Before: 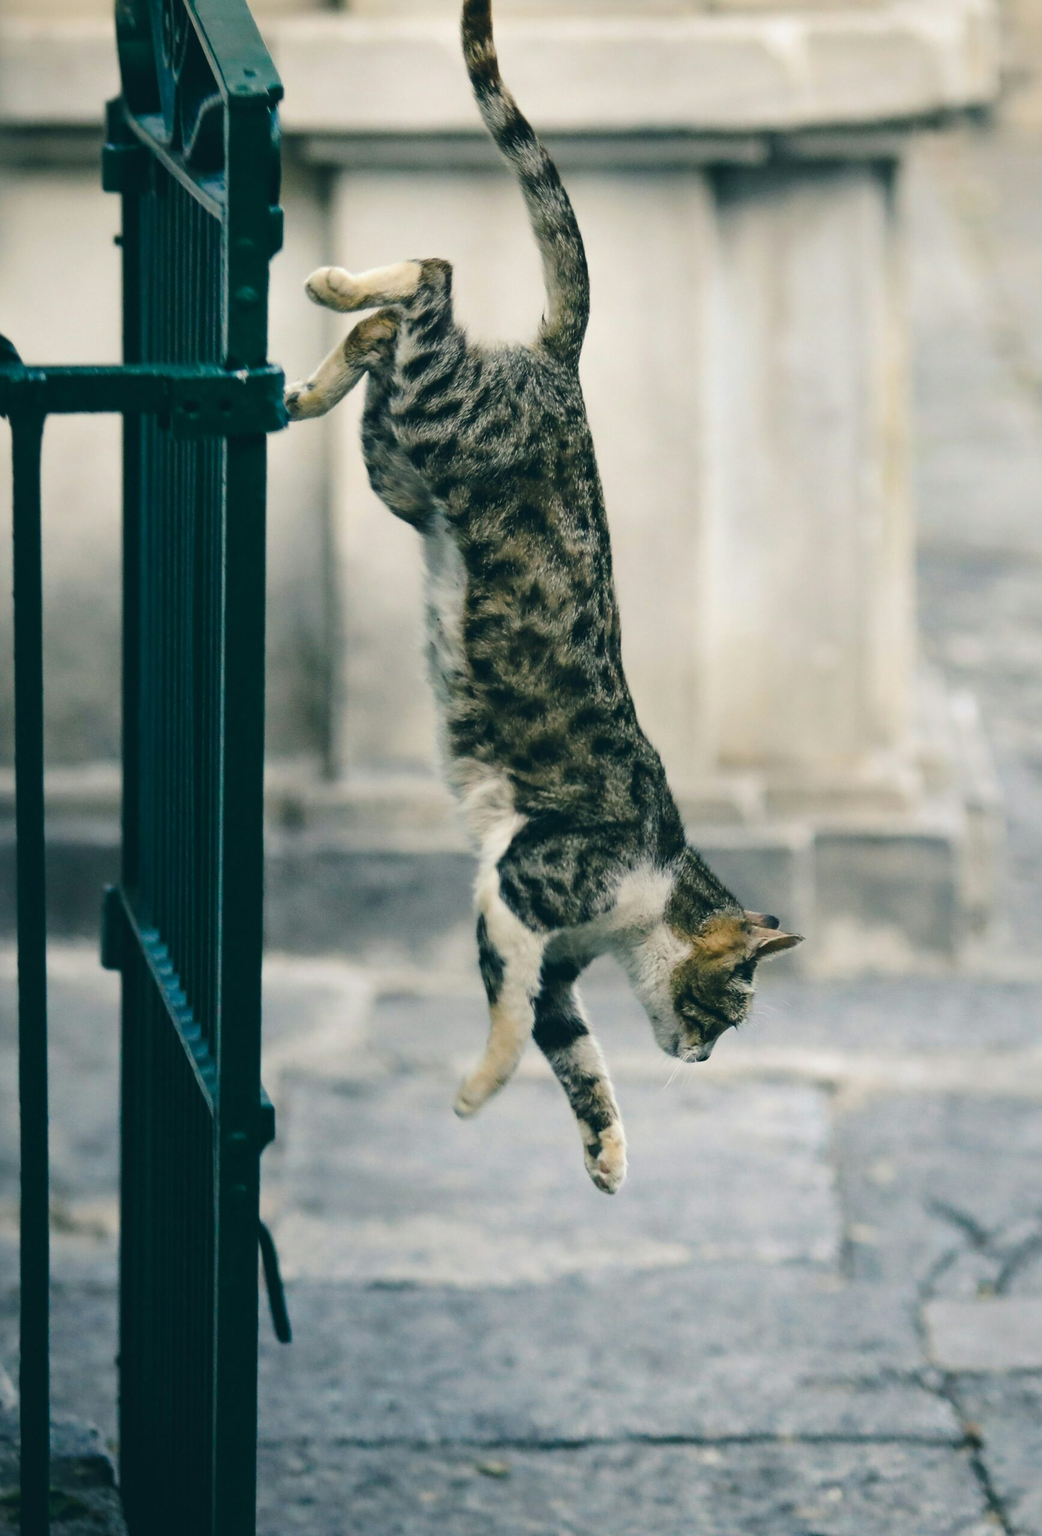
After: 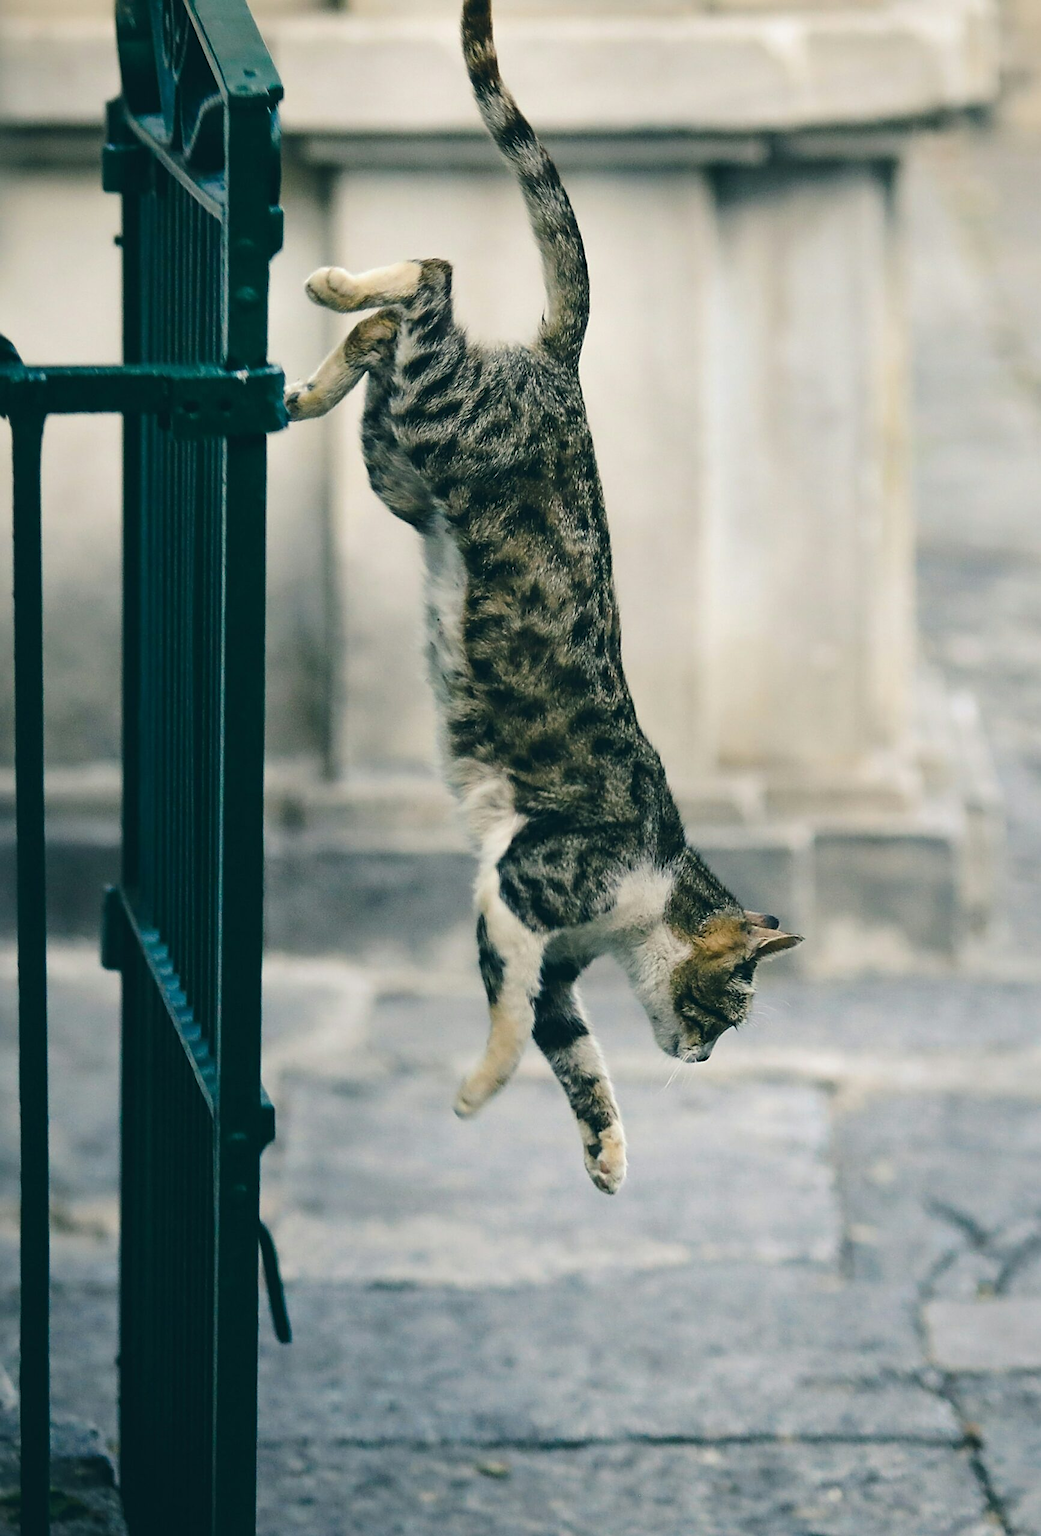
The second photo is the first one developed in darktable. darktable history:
sharpen: amount 0.55
white balance: emerald 1
